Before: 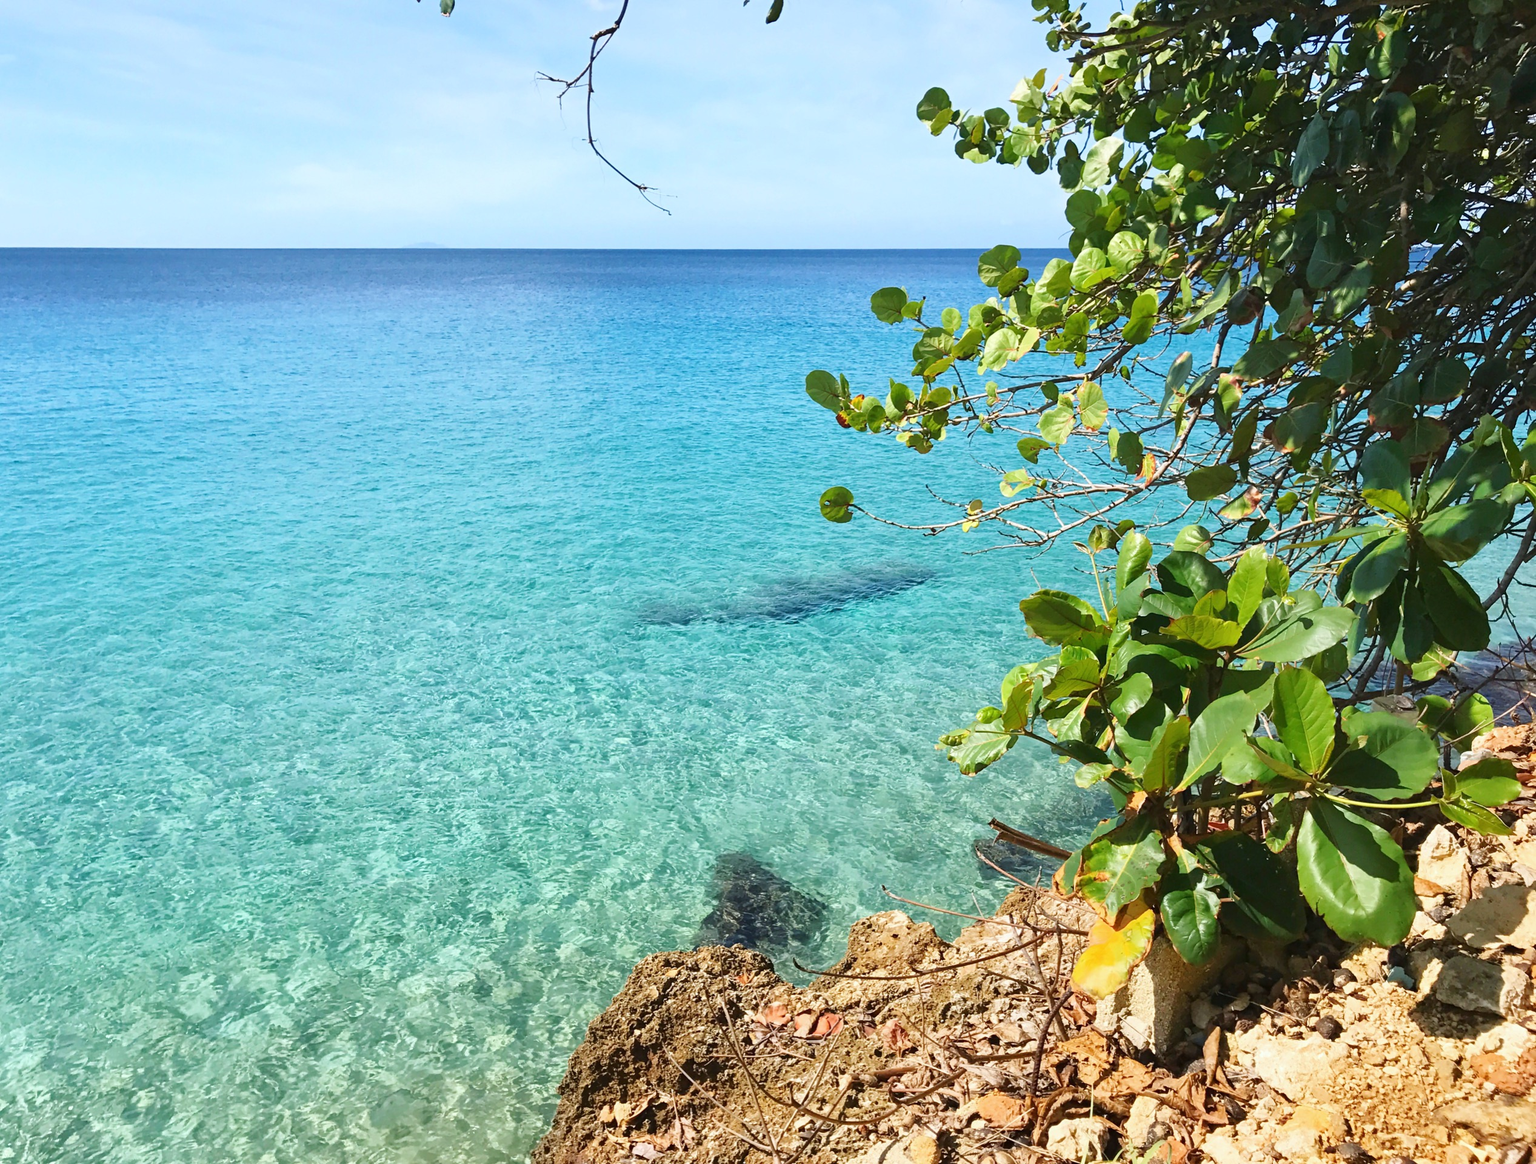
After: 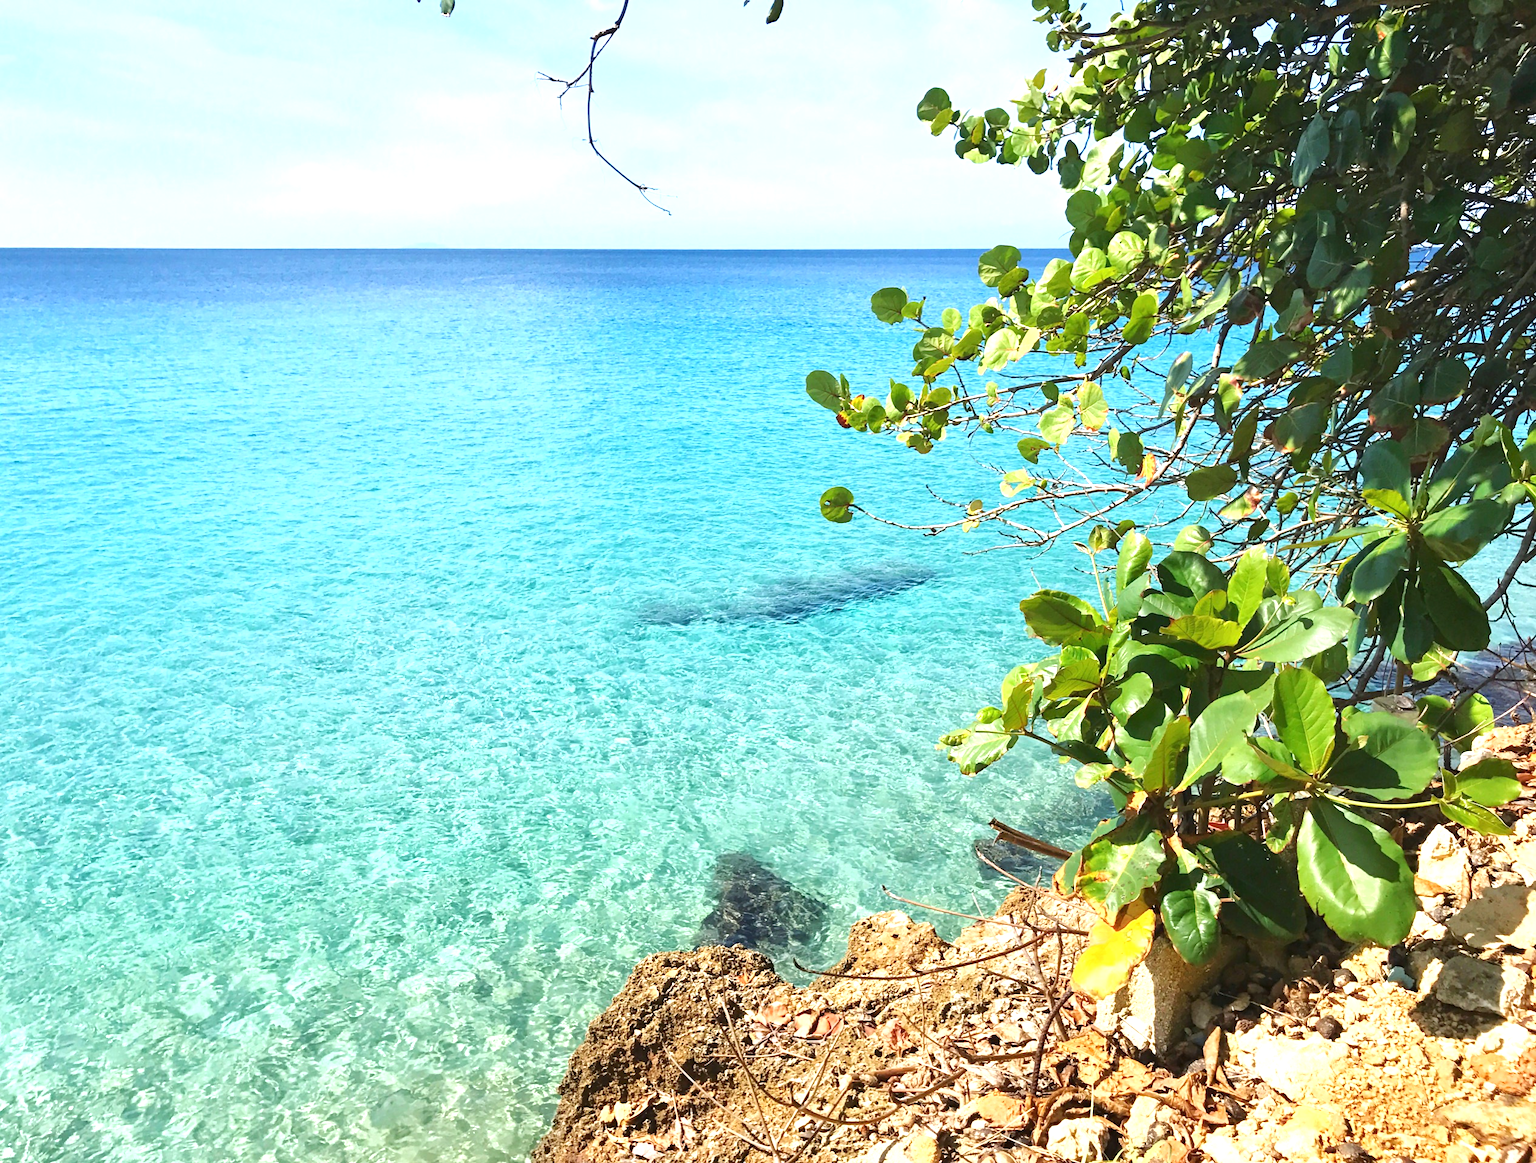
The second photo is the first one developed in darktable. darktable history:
exposure: exposure 0.653 EV, compensate exposure bias true, compensate highlight preservation false
